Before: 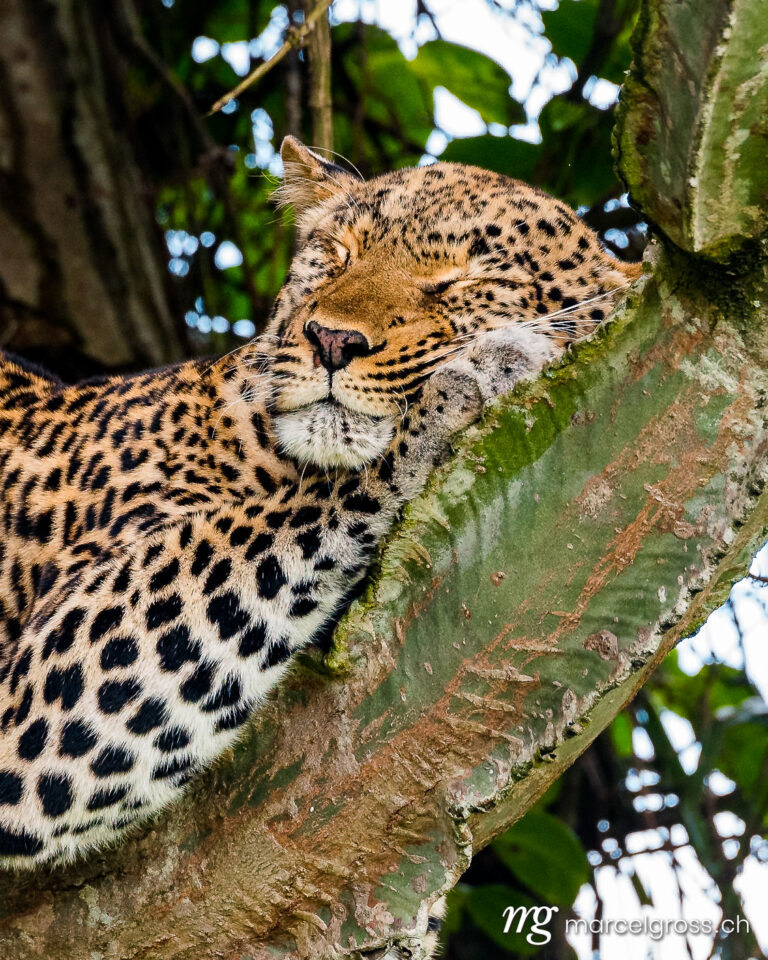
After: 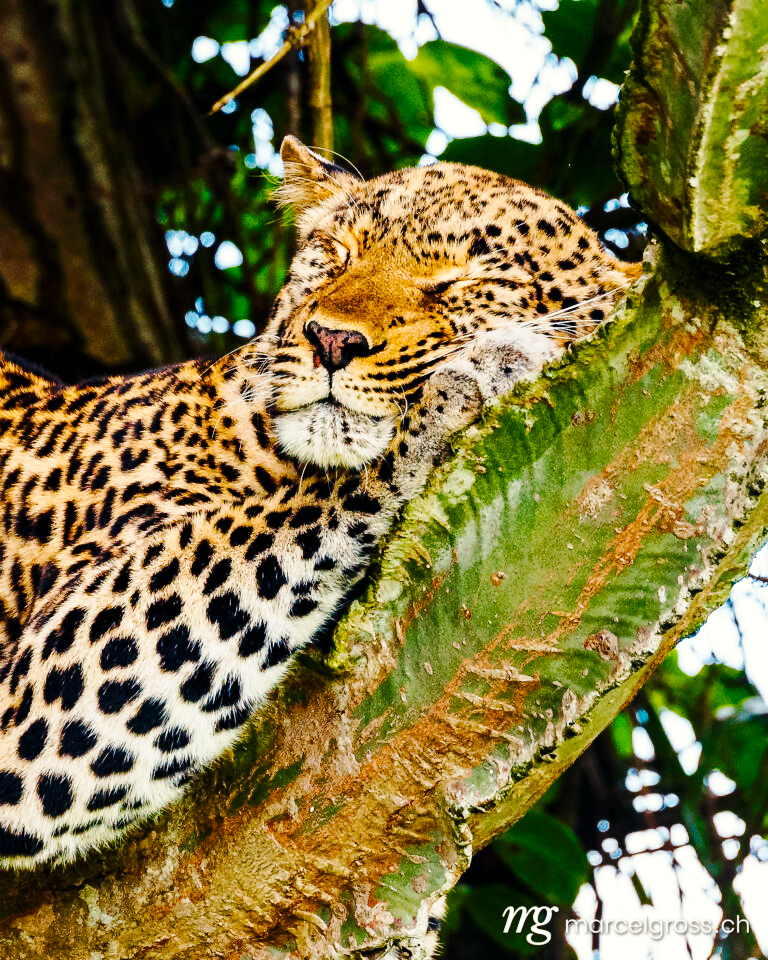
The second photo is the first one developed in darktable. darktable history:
base curve: curves: ch0 [(0, 0) (0.036, 0.025) (0.121, 0.166) (0.206, 0.329) (0.605, 0.79) (1, 1)], preserve colors none
color balance rgb: highlights gain › luminance 6.498%, highlights gain › chroma 2.563%, highlights gain › hue 89.46°, perceptual saturation grading › global saturation 20%, perceptual saturation grading › highlights -25.606%, perceptual saturation grading › shadows 24.392%, global vibrance 20%
